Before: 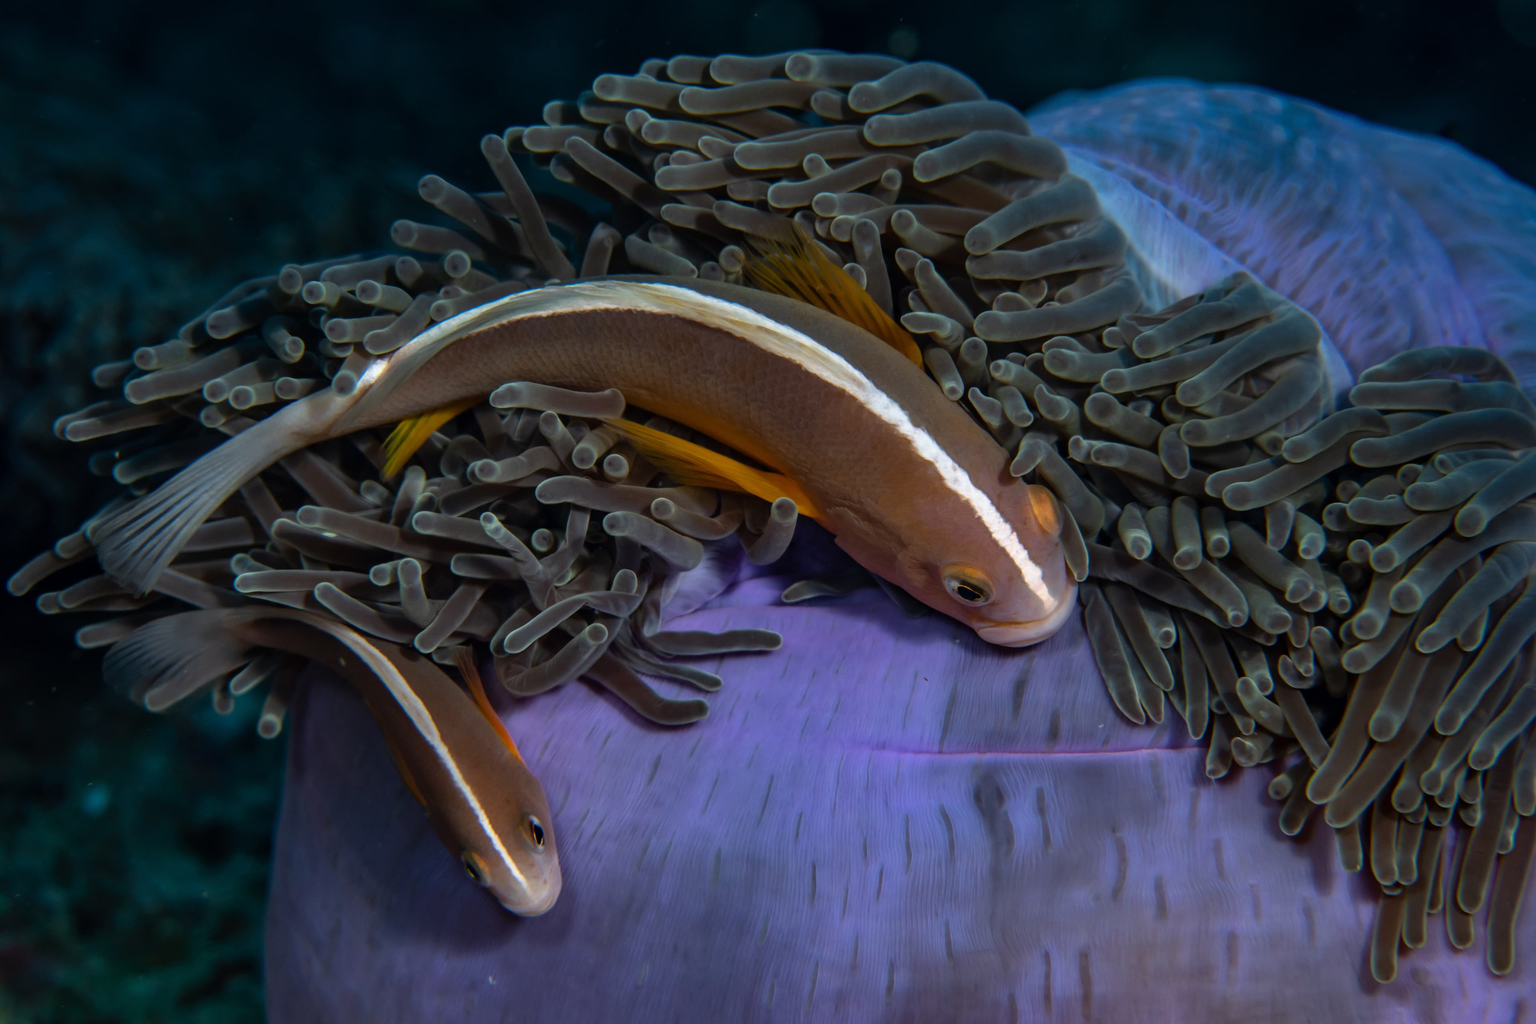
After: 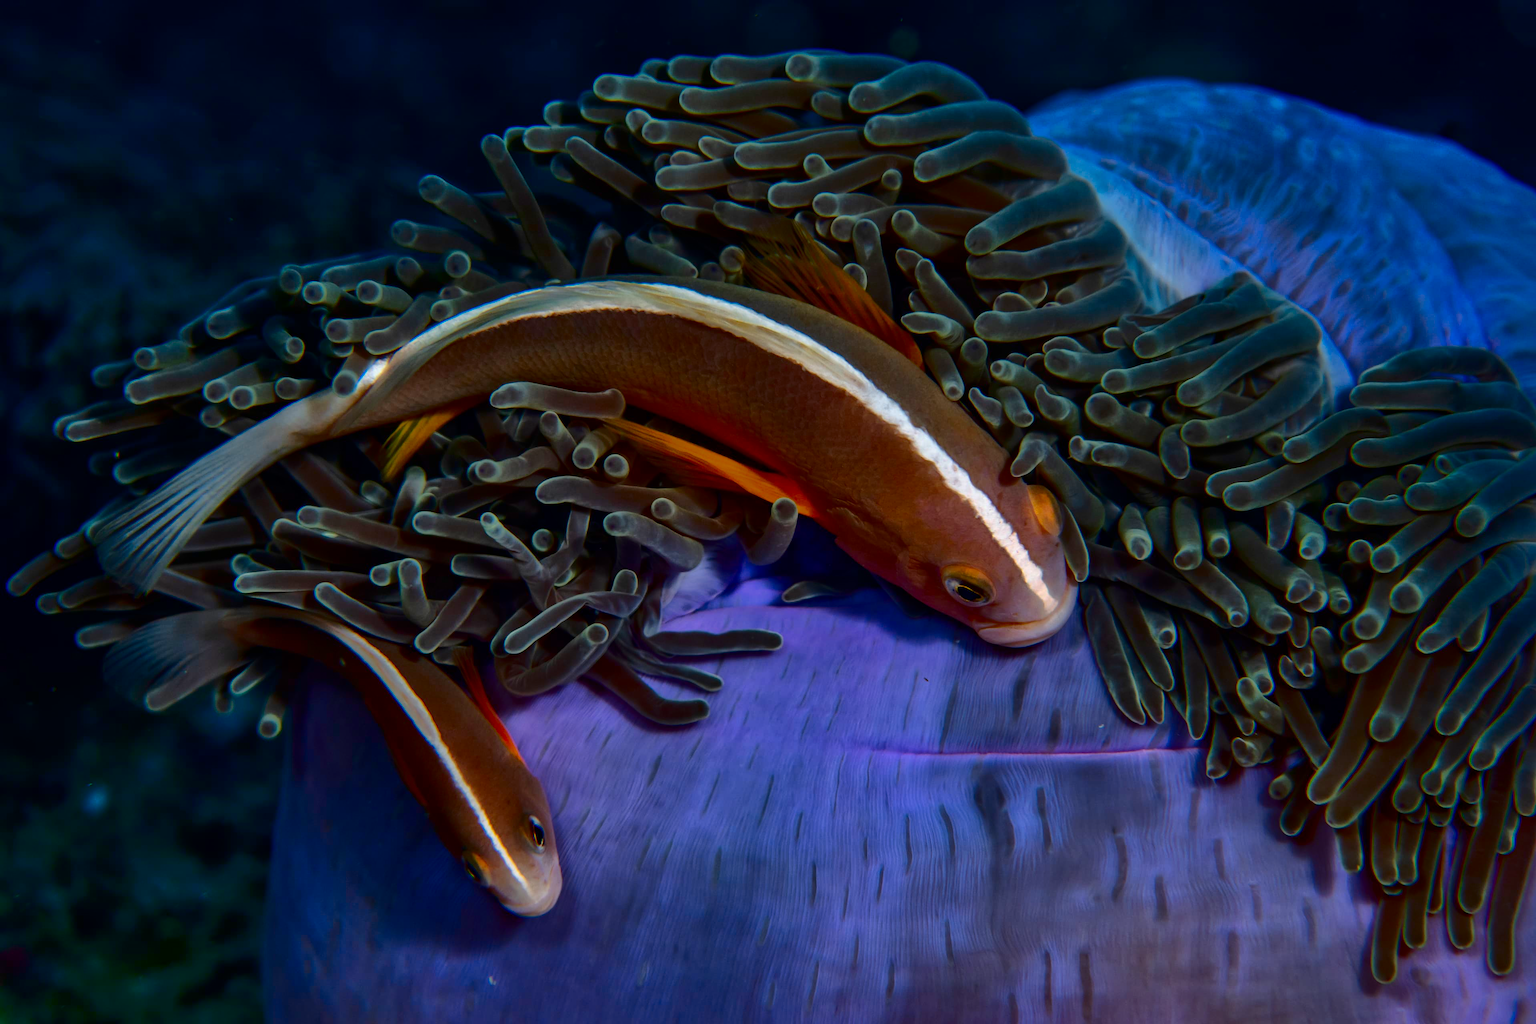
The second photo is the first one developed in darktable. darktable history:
contrast brightness saturation: contrast 0.219, brightness -0.192, saturation 0.236
shadows and highlights: on, module defaults
